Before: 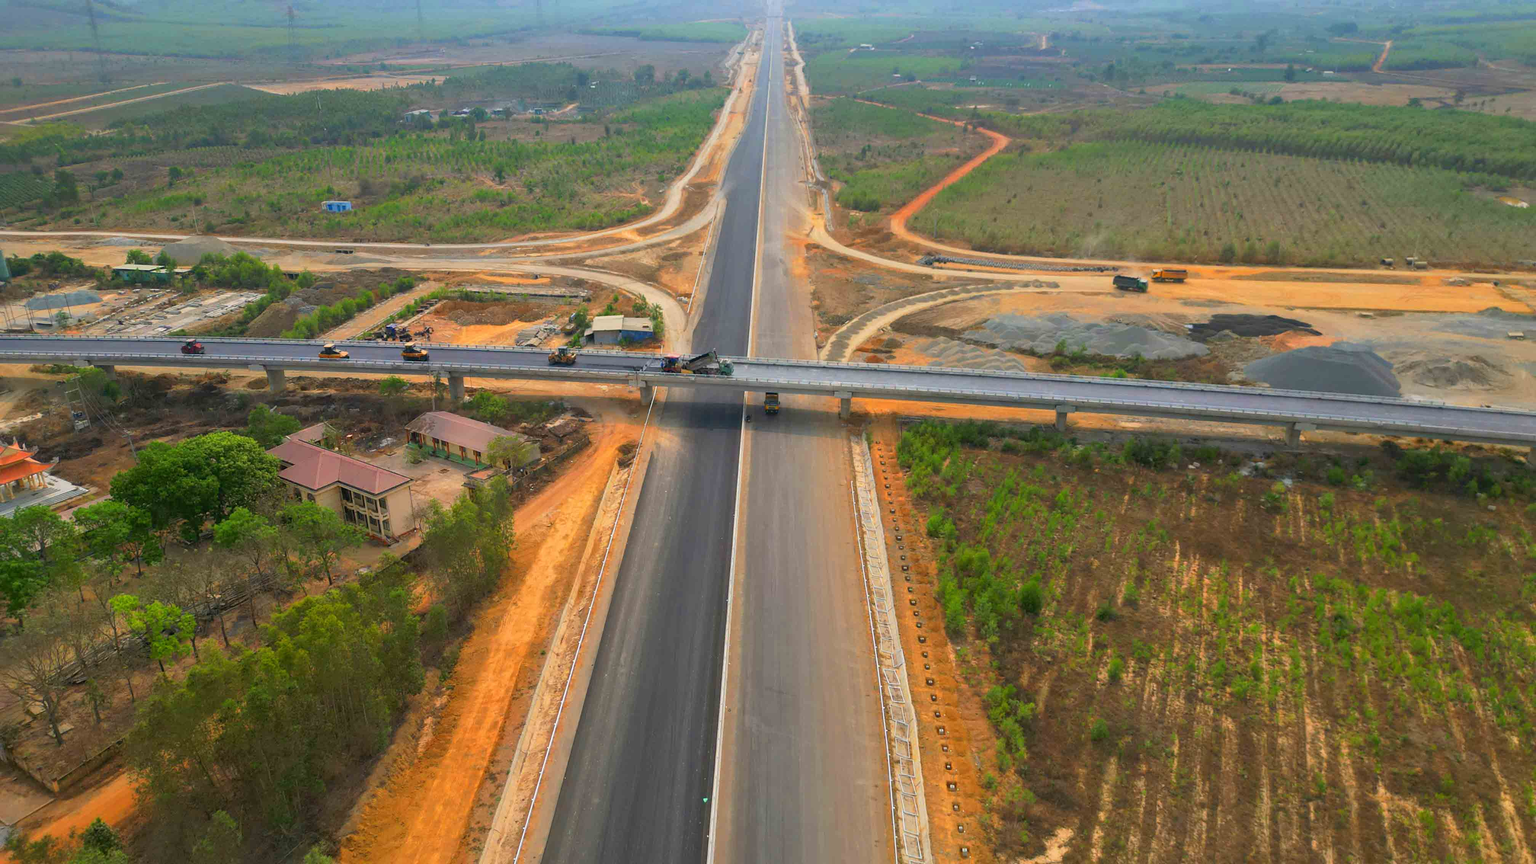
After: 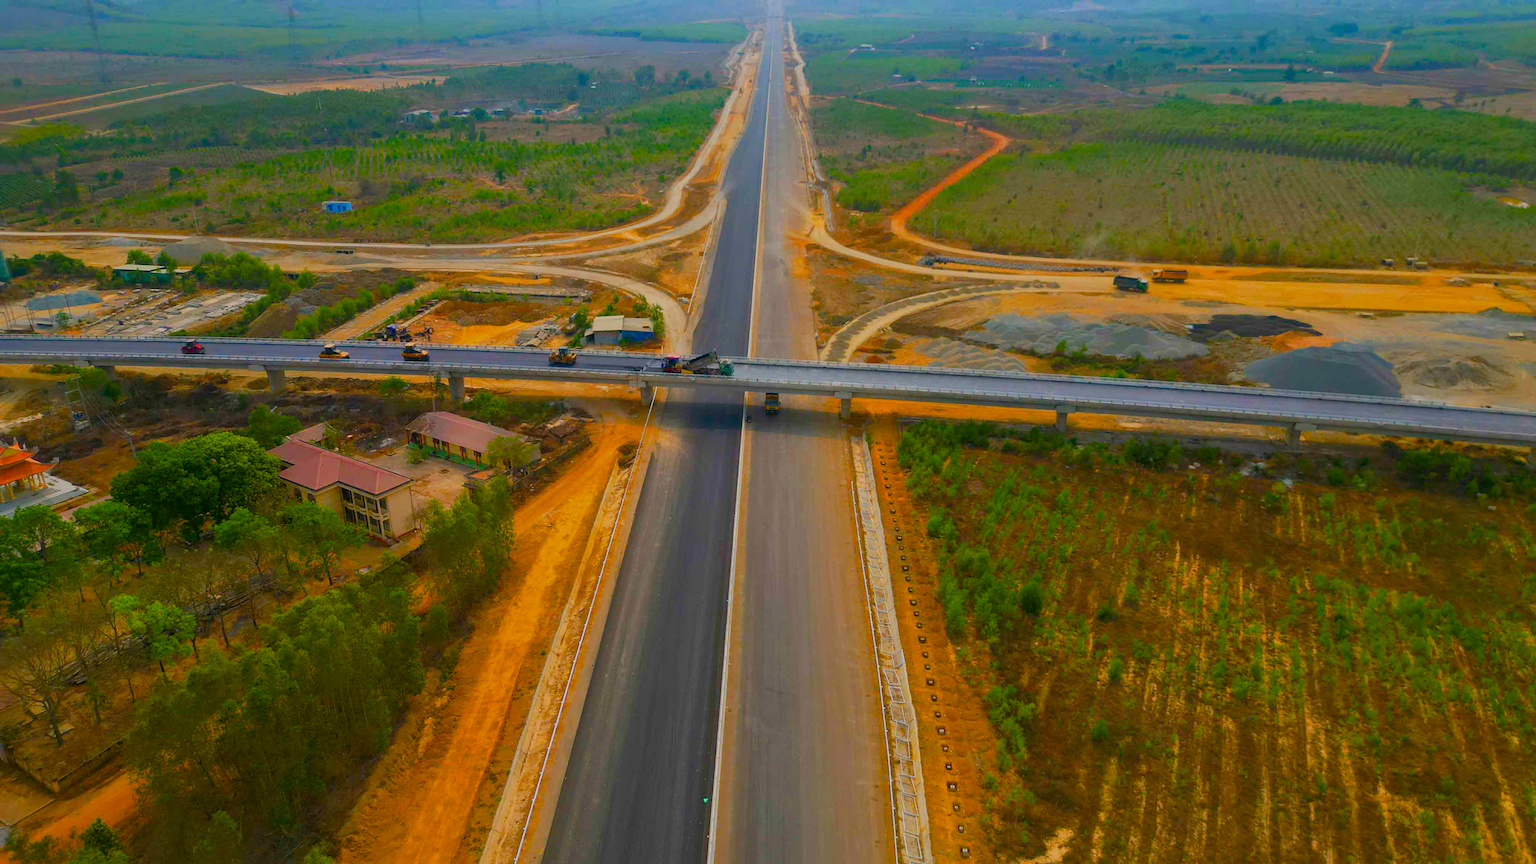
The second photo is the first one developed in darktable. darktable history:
exposure: exposure -0.582 EV, compensate highlight preservation false
color balance rgb: perceptual saturation grading › global saturation 20%, perceptual saturation grading › highlights -25%, perceptual saturation grading › shadows 50.52%, global vibrance 40.24%
